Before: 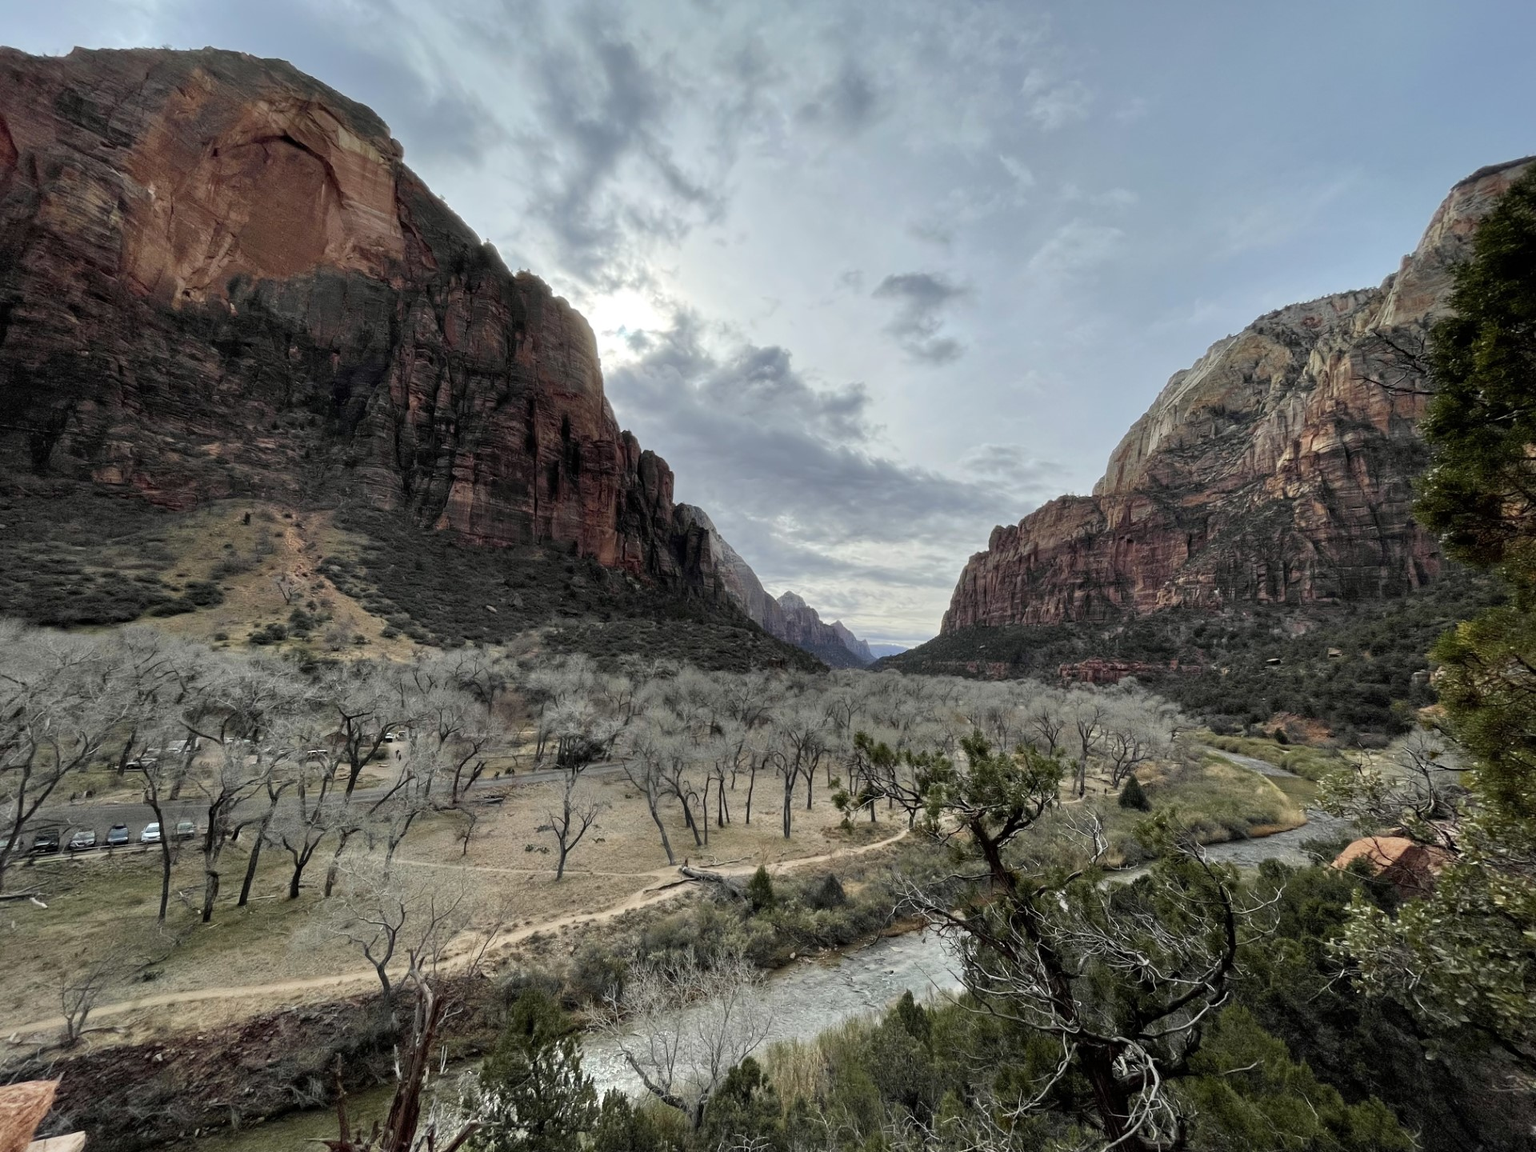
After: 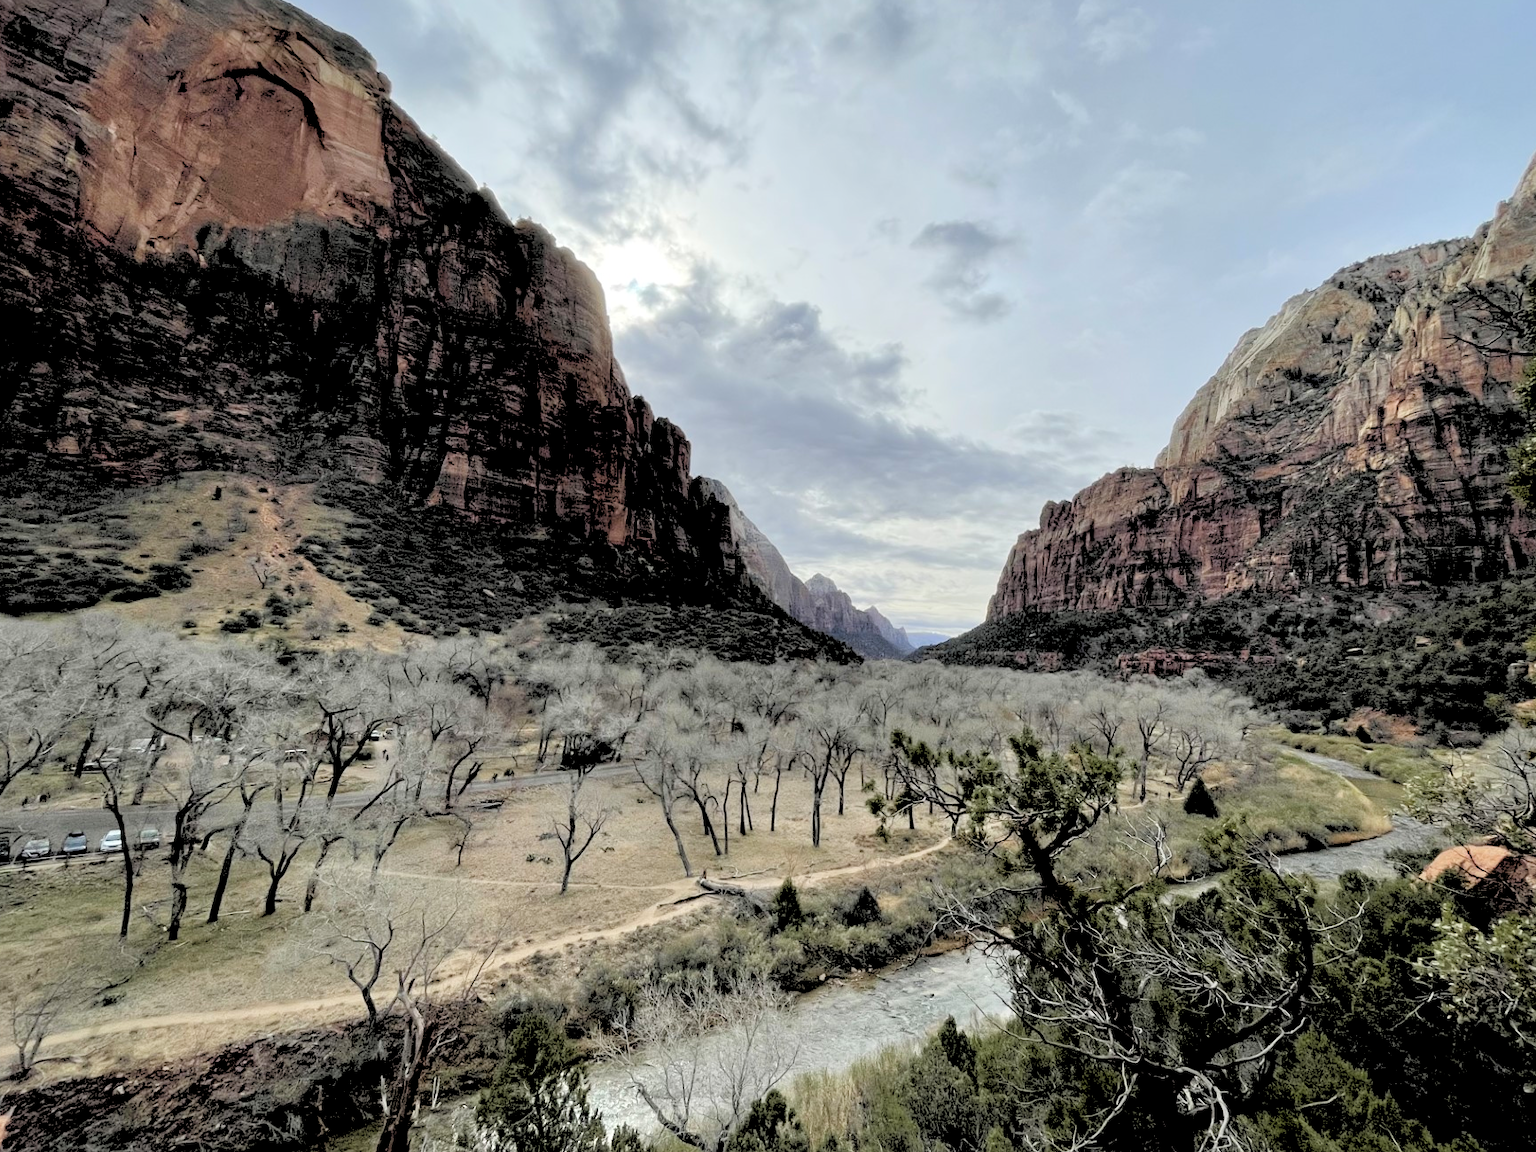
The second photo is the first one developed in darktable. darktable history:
crop: left 3.305%, top 6.436%, right 6.389%, bottom 3.258%
rgb levels: levels [[0.027, 0.429, 0.996], [0, 0.5, 1], [0, 0.5, 1]]
